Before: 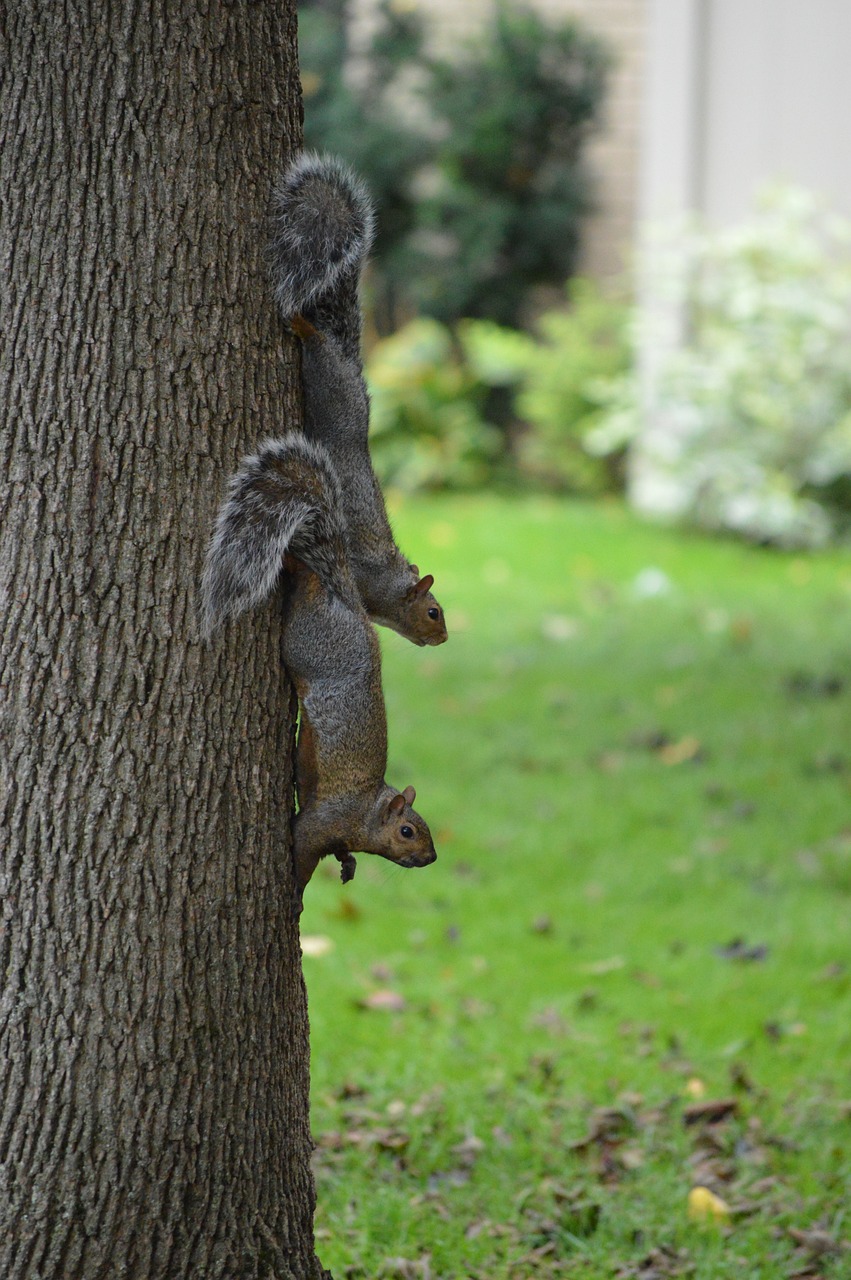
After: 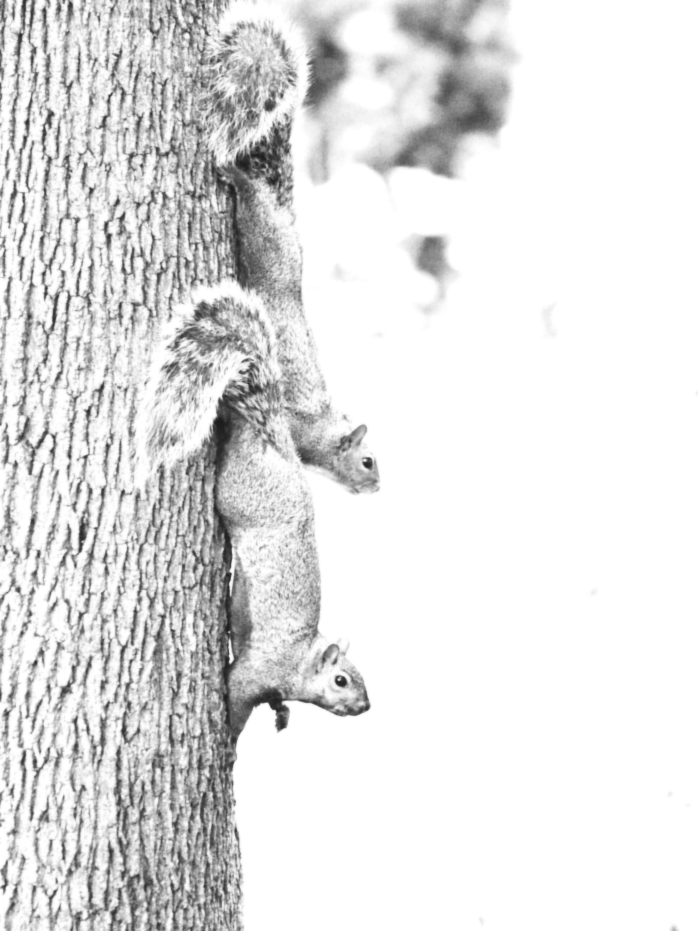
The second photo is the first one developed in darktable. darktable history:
lowpass: radius 0.76, contrast 1.56, saturation 0, unbound 0
crop: left 7.856%, top 11.836%, right 10.12%, bottom 15.387%
exposure: exposure 3 EV, compensate highlight preservation false
